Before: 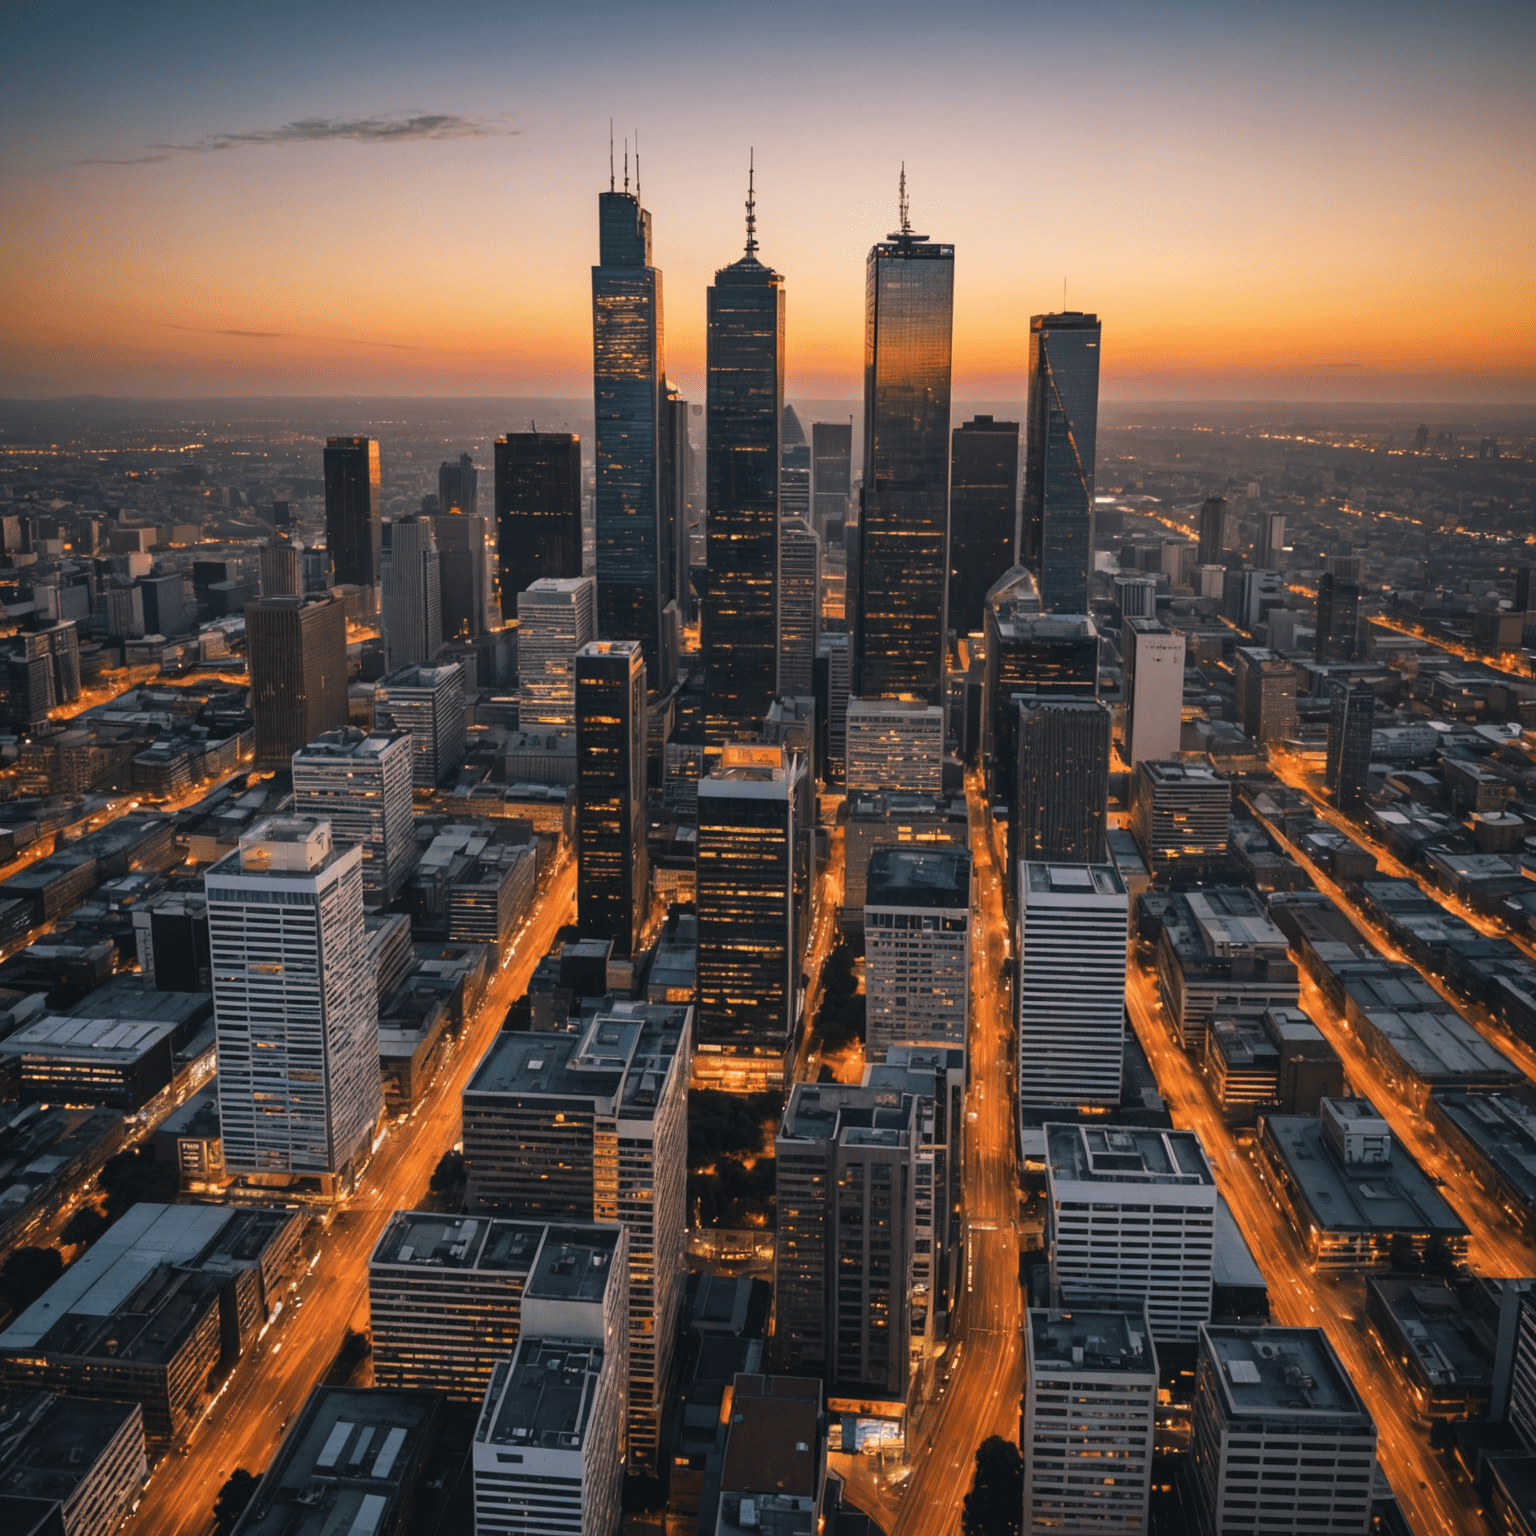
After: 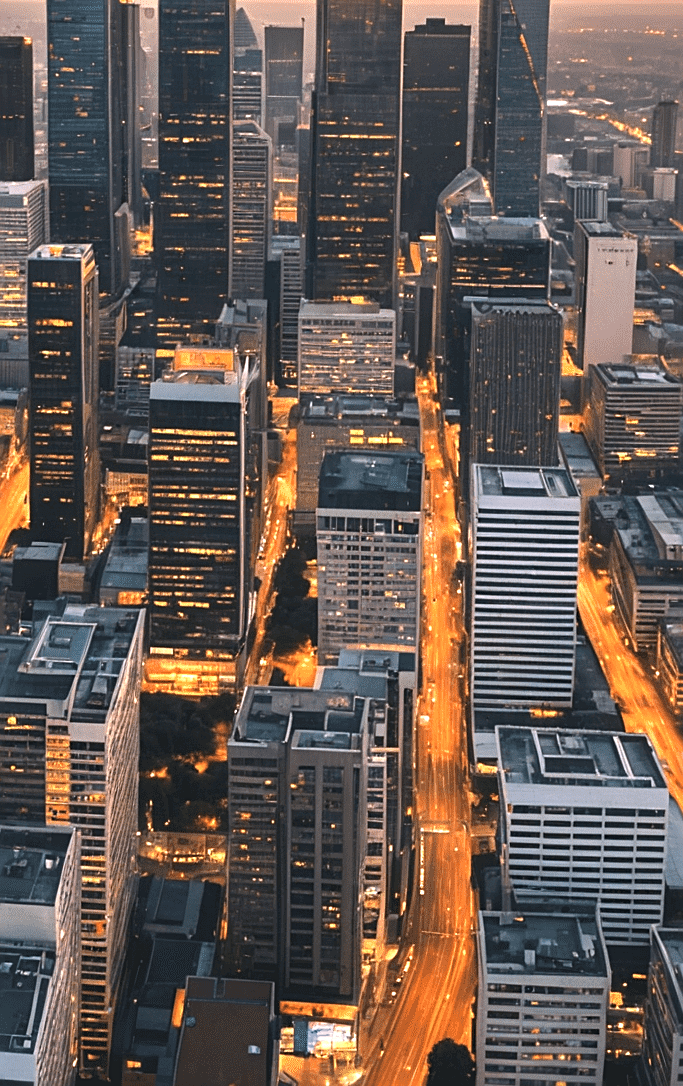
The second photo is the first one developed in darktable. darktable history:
crop: left 35.683%, top 25.874%, right 19.809%, bottom 3.417%
exposure: black level correction 0, exposure 1.011 EV, compensate highlight preservation false
sharpen: on, module defaults
